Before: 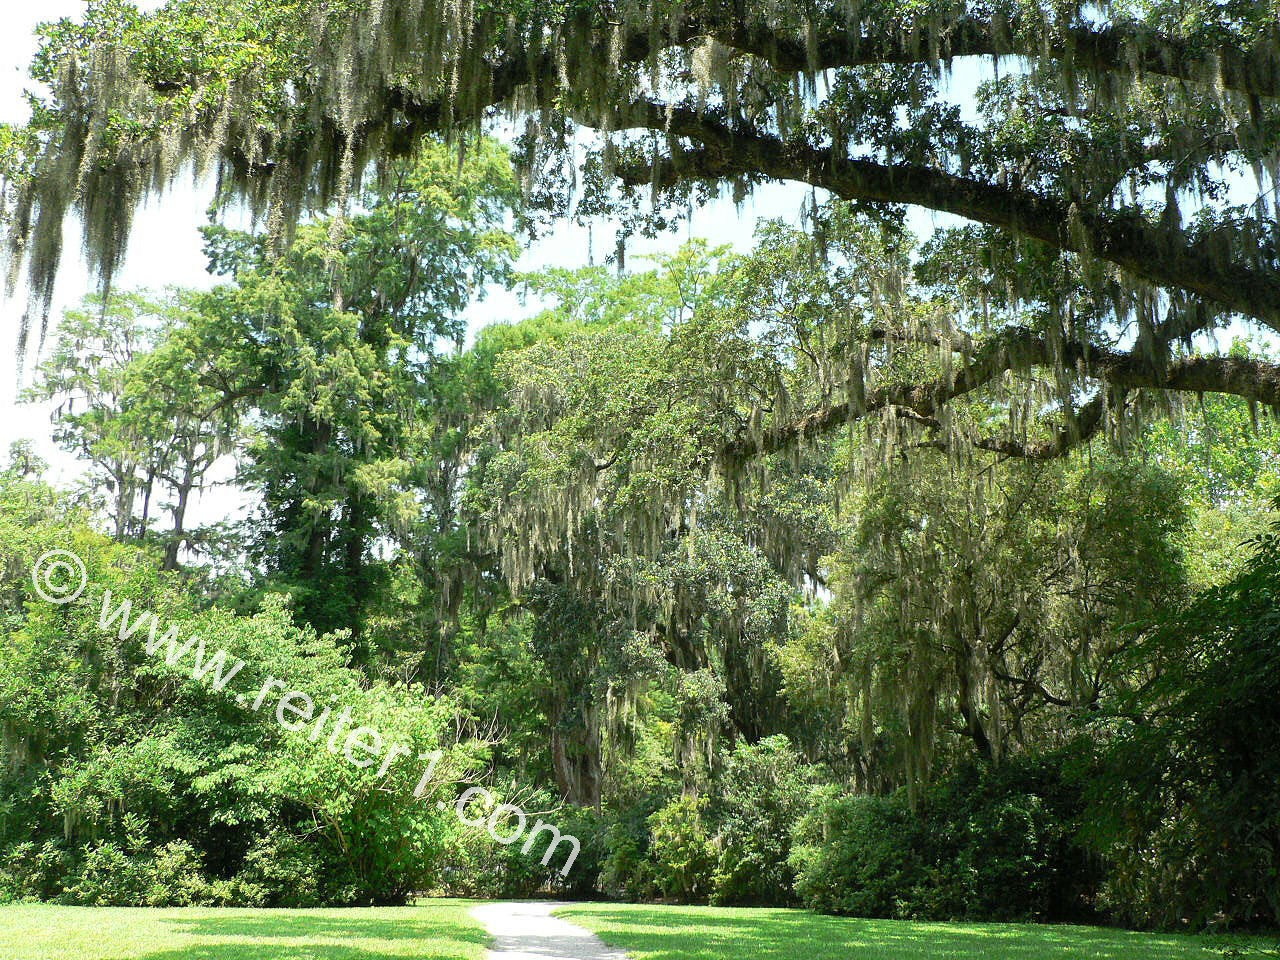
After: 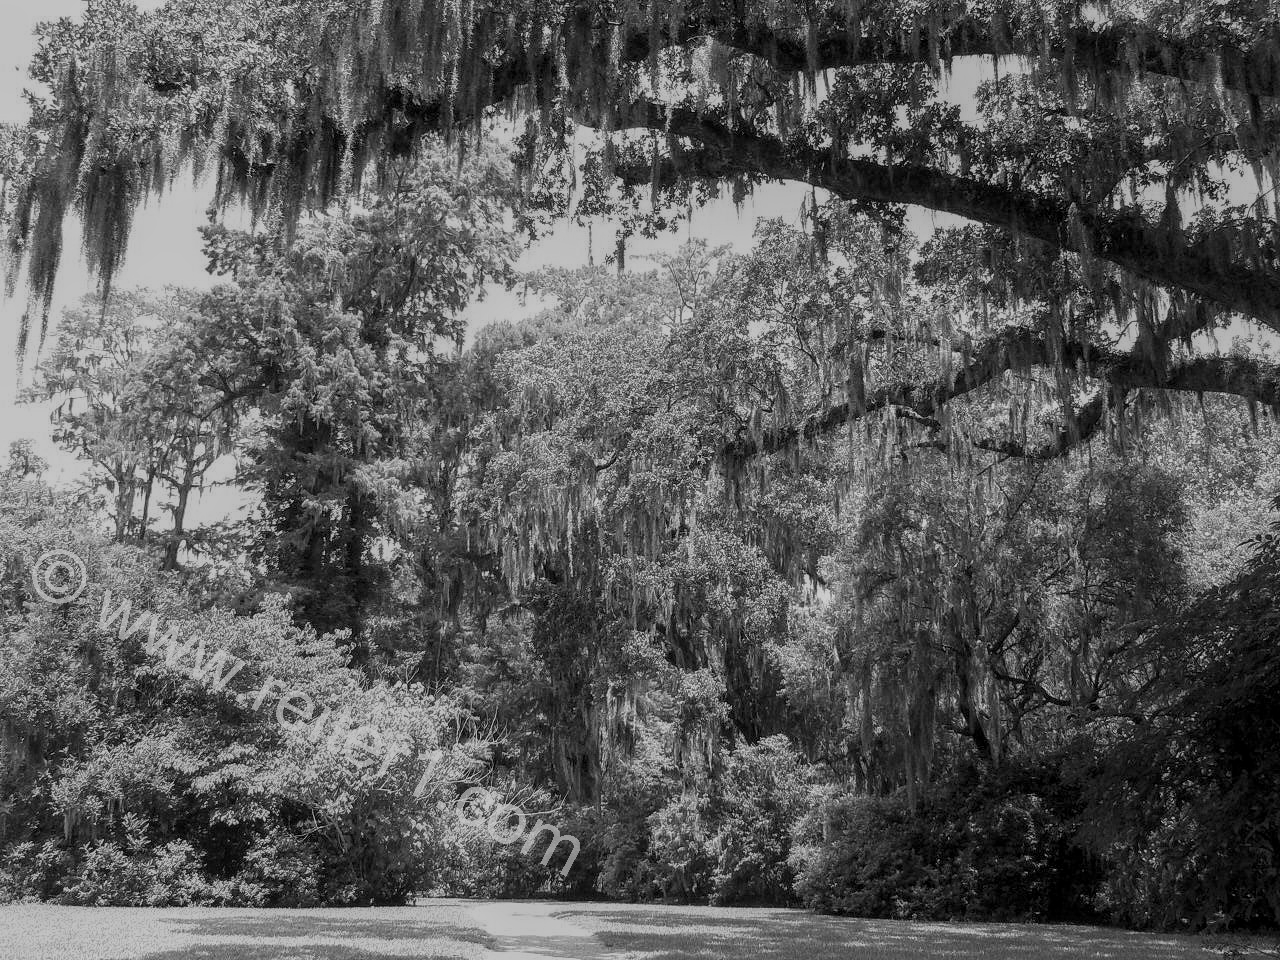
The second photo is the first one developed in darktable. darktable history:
monochrome: a 79.32, b 81.83, size 1.1
local contrast: on, module defaults
